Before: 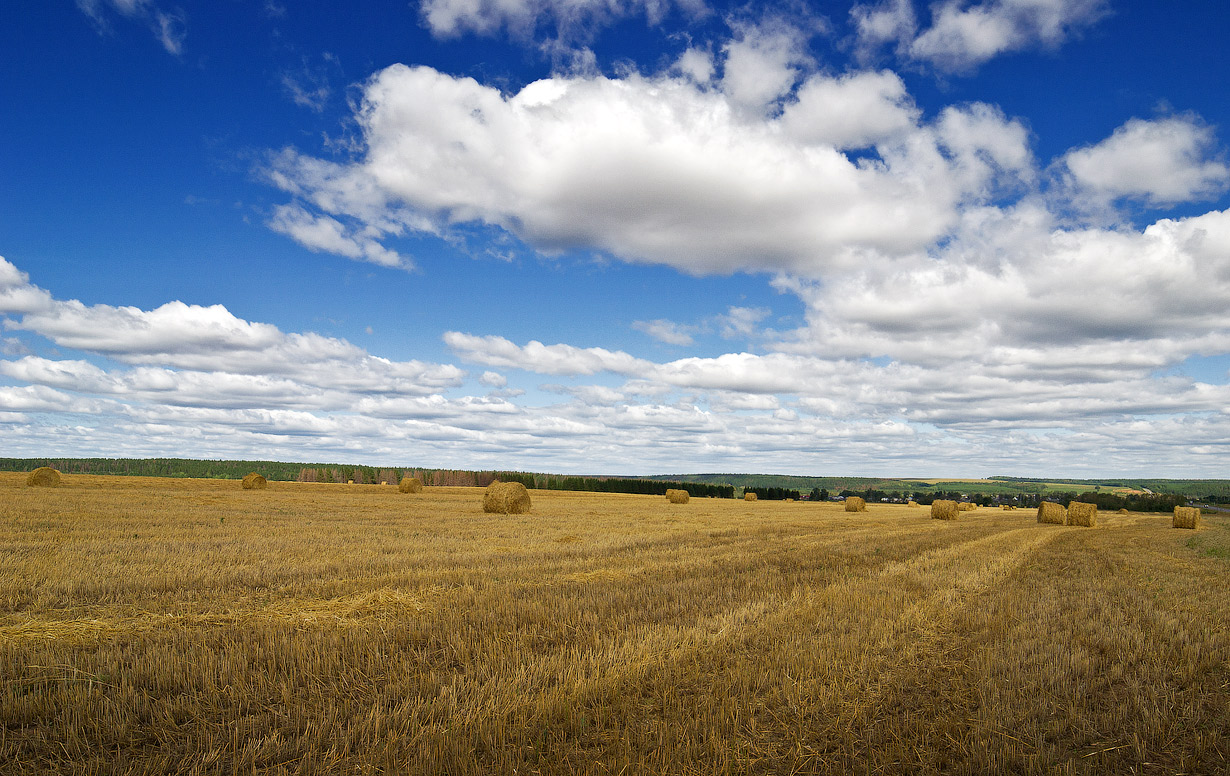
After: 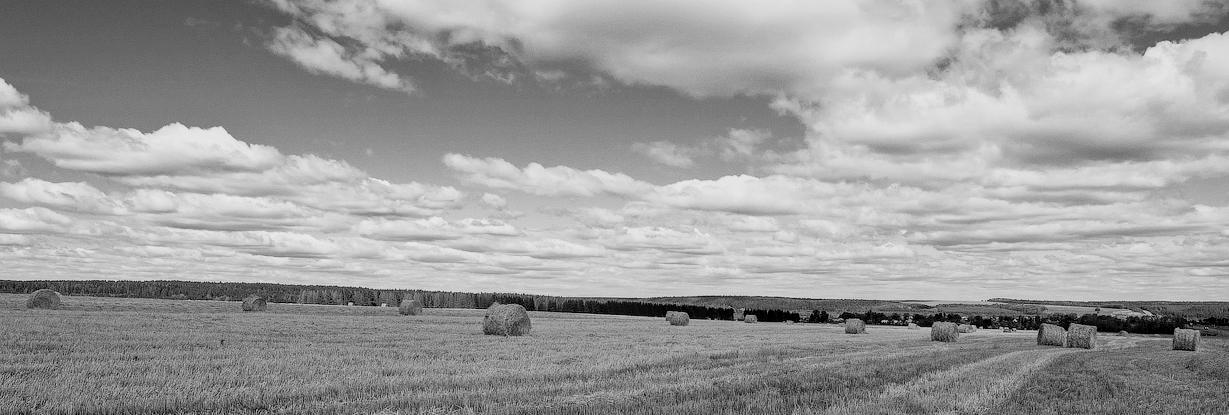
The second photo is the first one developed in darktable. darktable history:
local contrast: on, module defaults
monochrome: on, module defaults
filmic rgb: black relative exposure -7.75 EV, white relative exposure 4.4 EV, threshold 3 EV, hardness 3.76, latitude 50%, contrast 1.1, color science v5 (2021), contrast in shadows safe, contrast in highlights safe, enable highlight reconstruction true
crop and rotate: top 23.043%, bottom 23.437%
